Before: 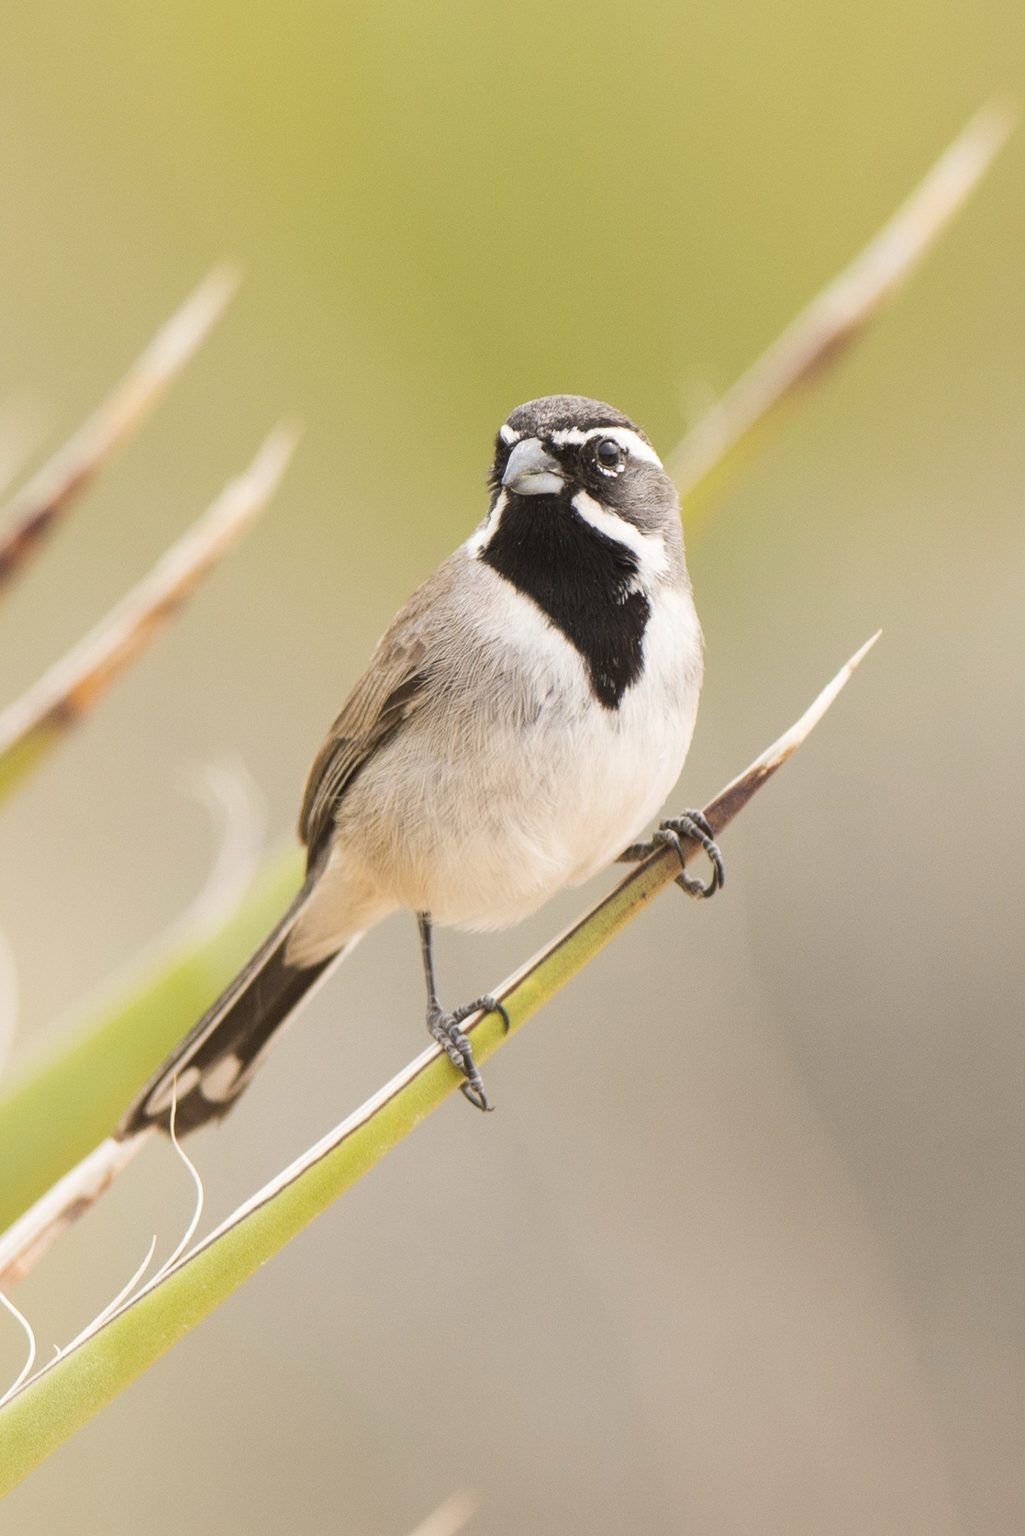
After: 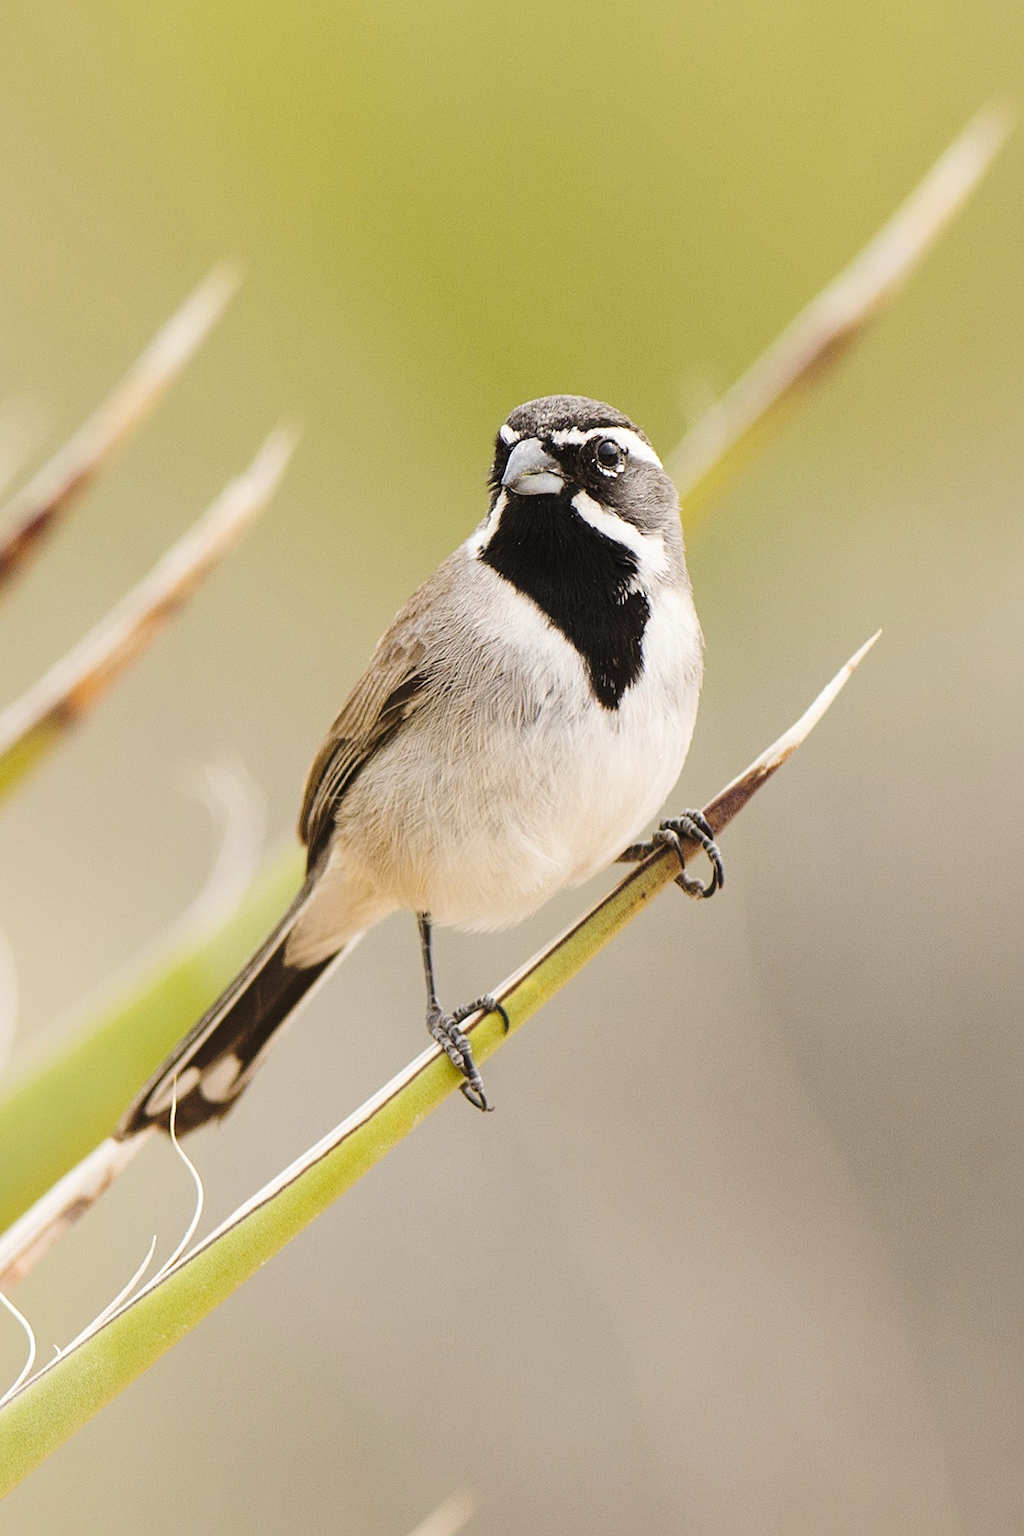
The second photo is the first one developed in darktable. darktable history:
sharpen: amount 0.497
base curve: curves: ch0 [(0, 0) (0.073, 0.04) (0.157, 0.139) (0.492, 0.492) (0.758, 0.758) (1, 1)], preserve colors none
color correction: highlights b* -0.033, saturation 0.989
